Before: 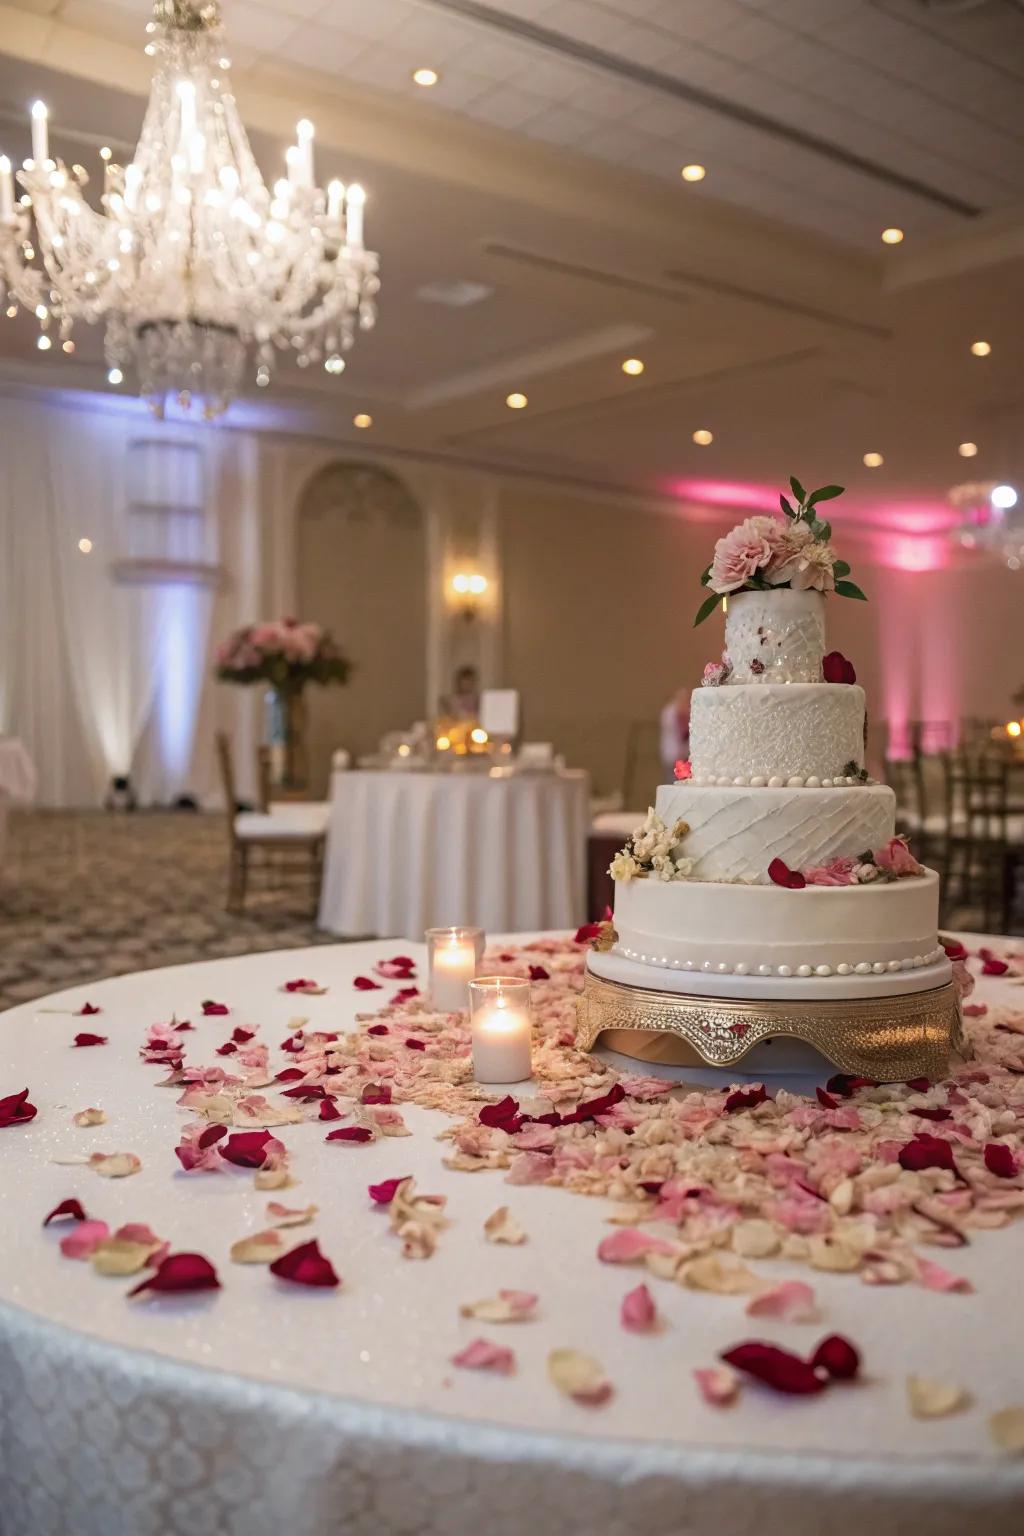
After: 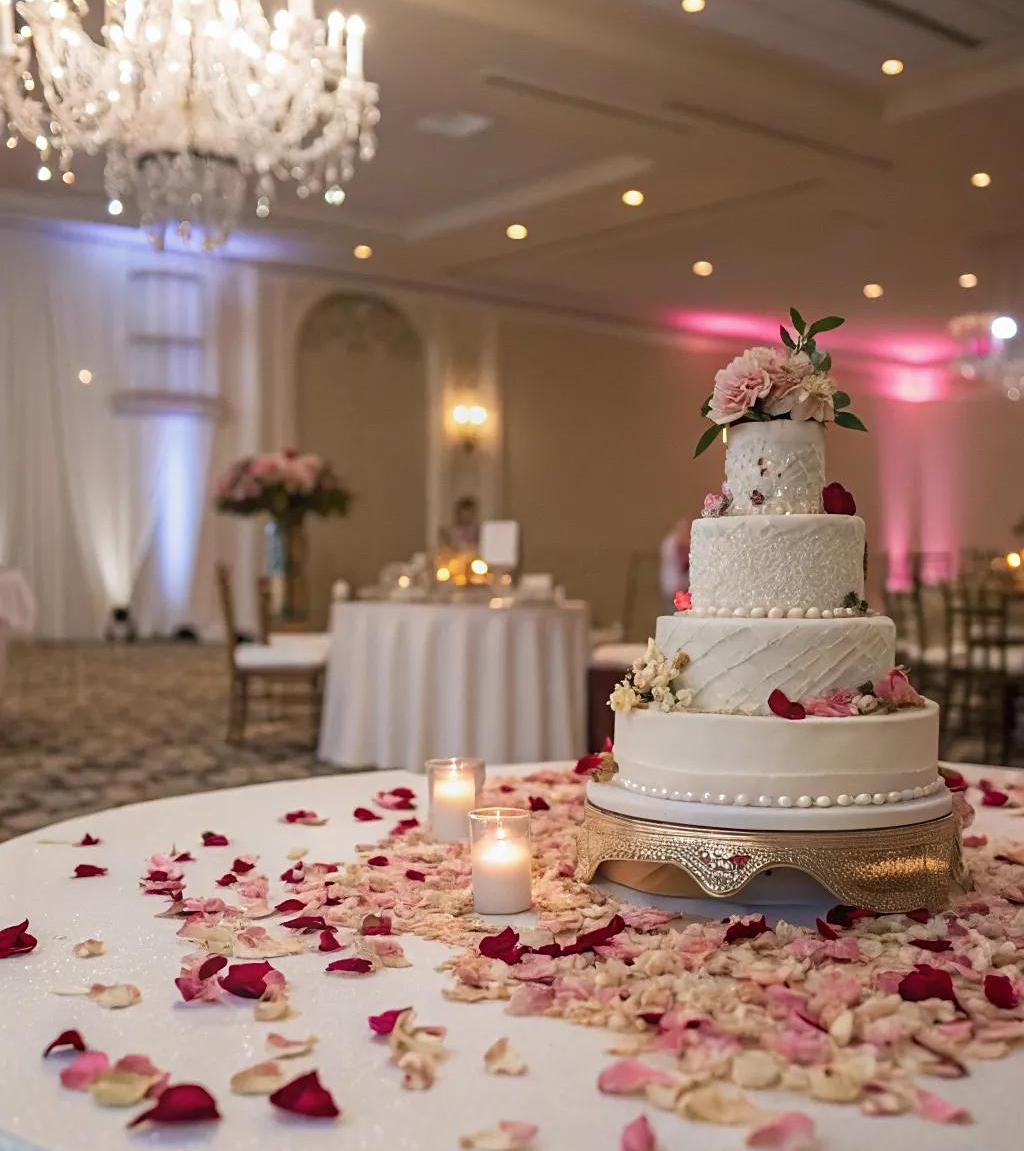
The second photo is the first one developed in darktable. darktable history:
crop: top 11.051%, bottom 13.961%
sharpen: amount 0.205
